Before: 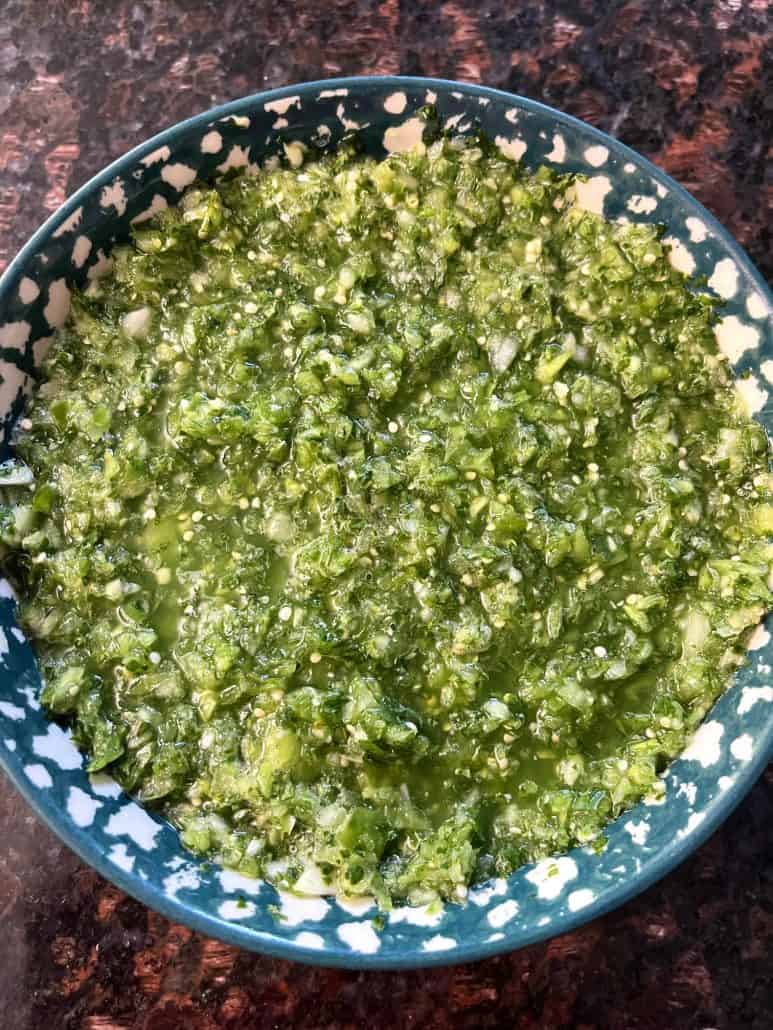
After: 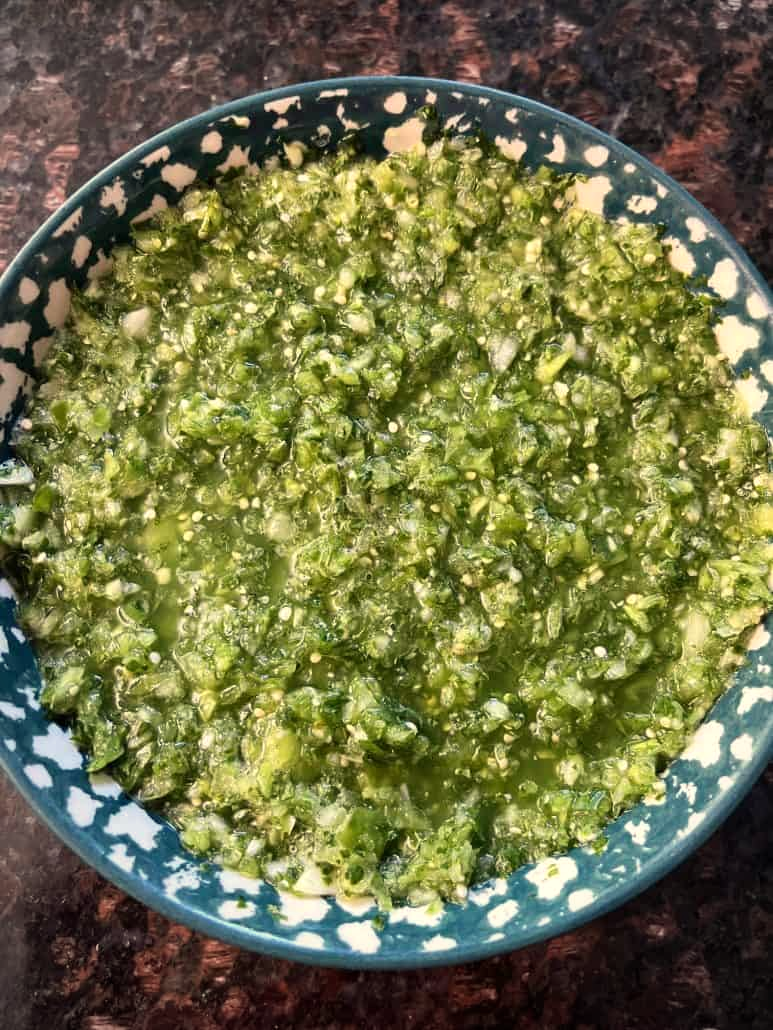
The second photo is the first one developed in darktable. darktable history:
white balance: red 1.029, blue 0.92
vignetting: unbound false
